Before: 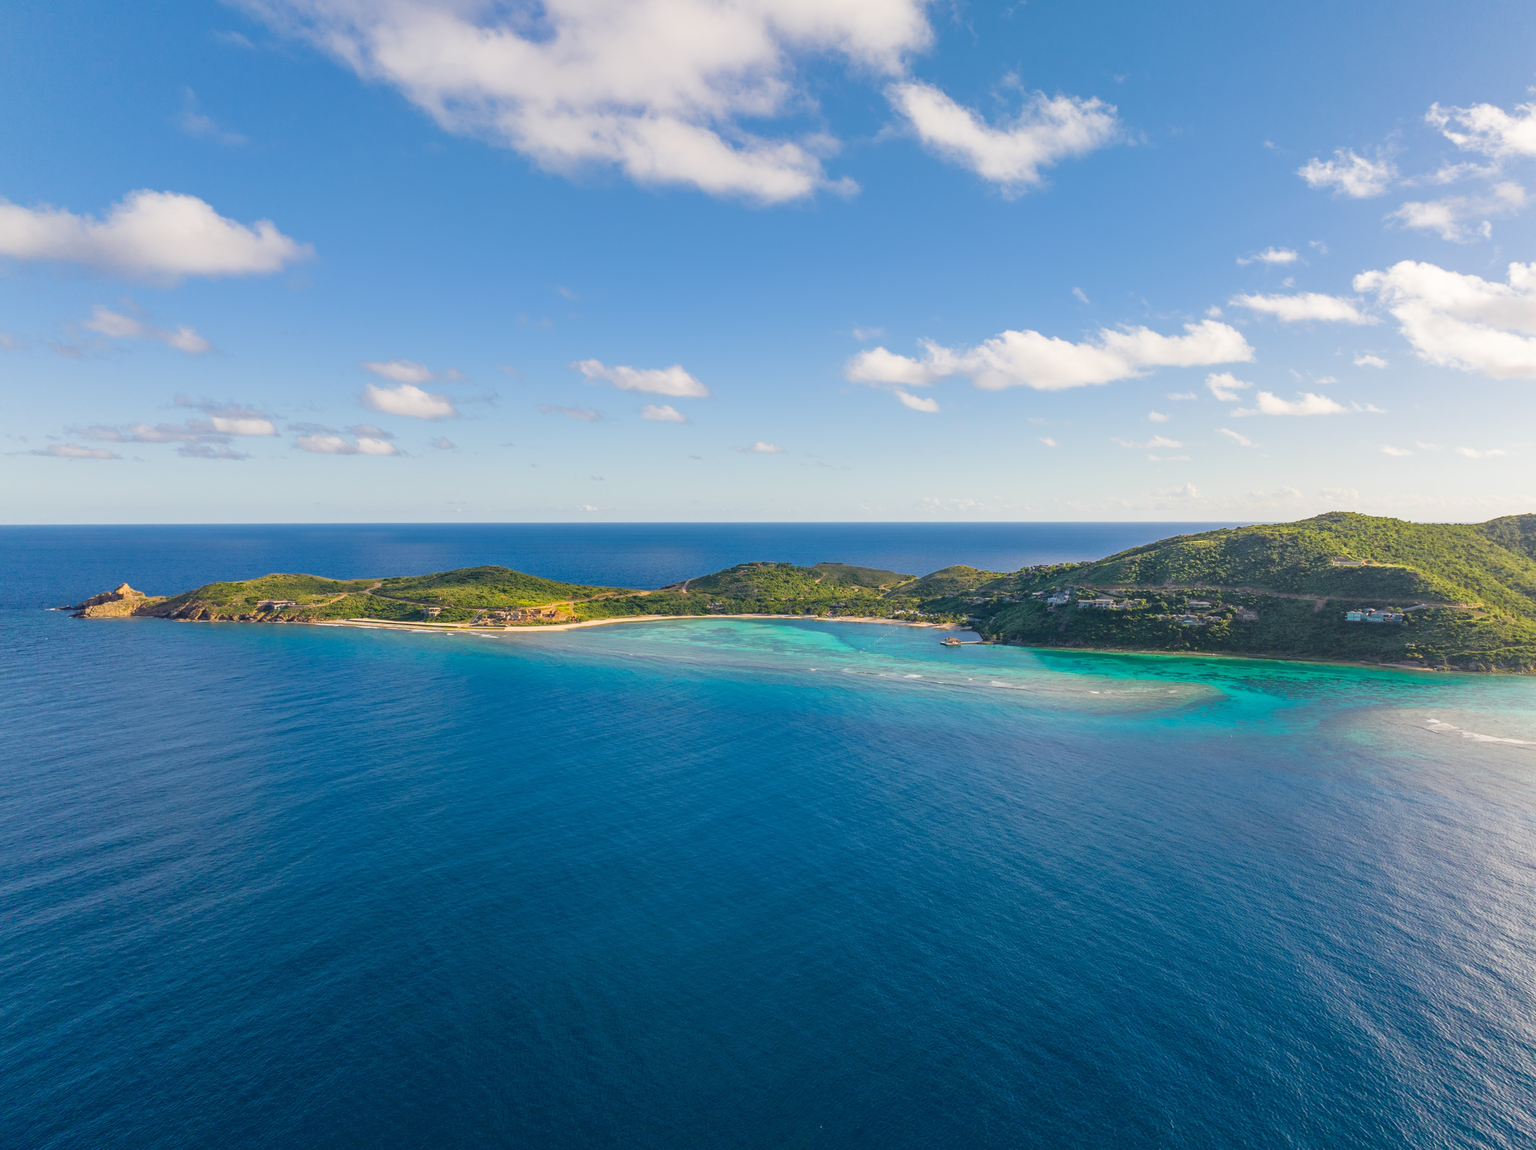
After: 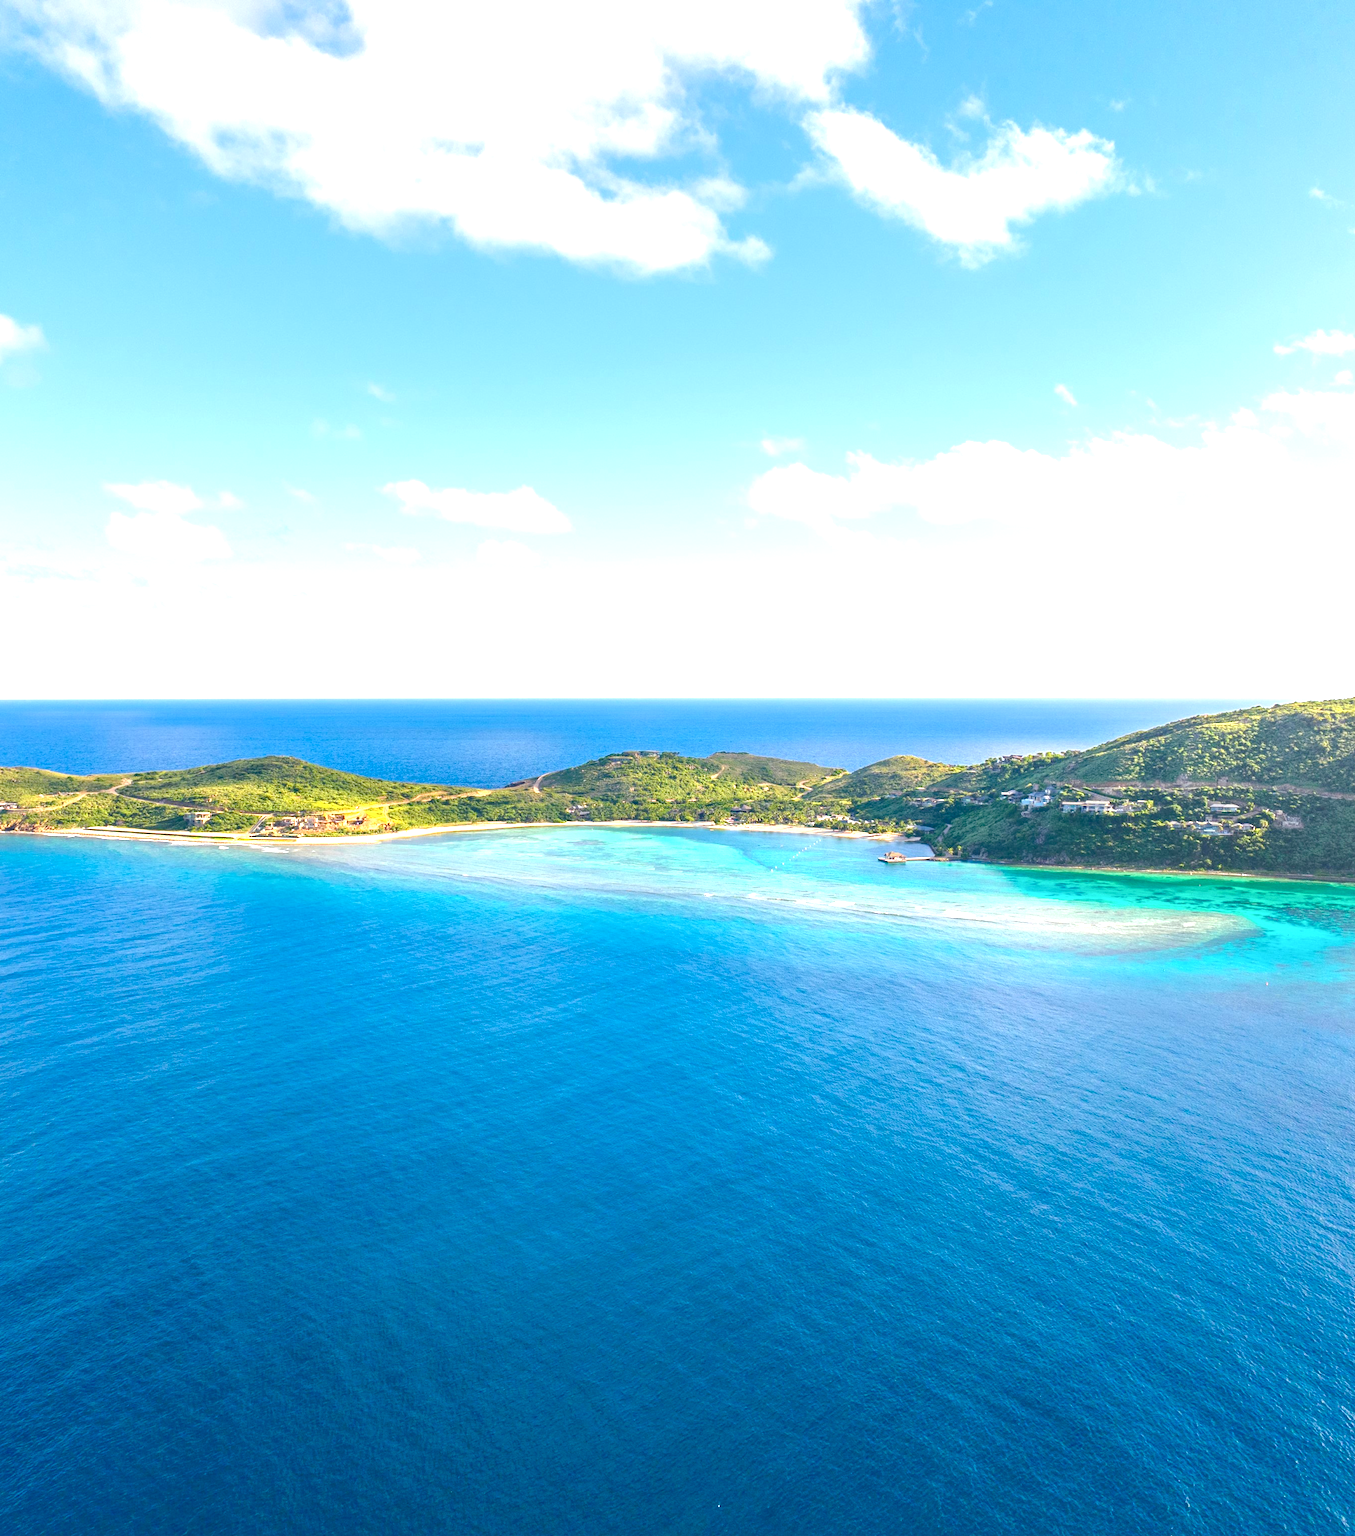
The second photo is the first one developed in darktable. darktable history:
color balance rgb: perceptual saturation grading › global saturation 20%, perceptual saturation grading › highlights -25%, perceptual saturation grading › shadows 25%
exposure: black level correction 0, exposure 1.379 EV, compensate exposure bias true, compensate highlight preservation false
crop and rotate: left 18.442%, right 15.508%
